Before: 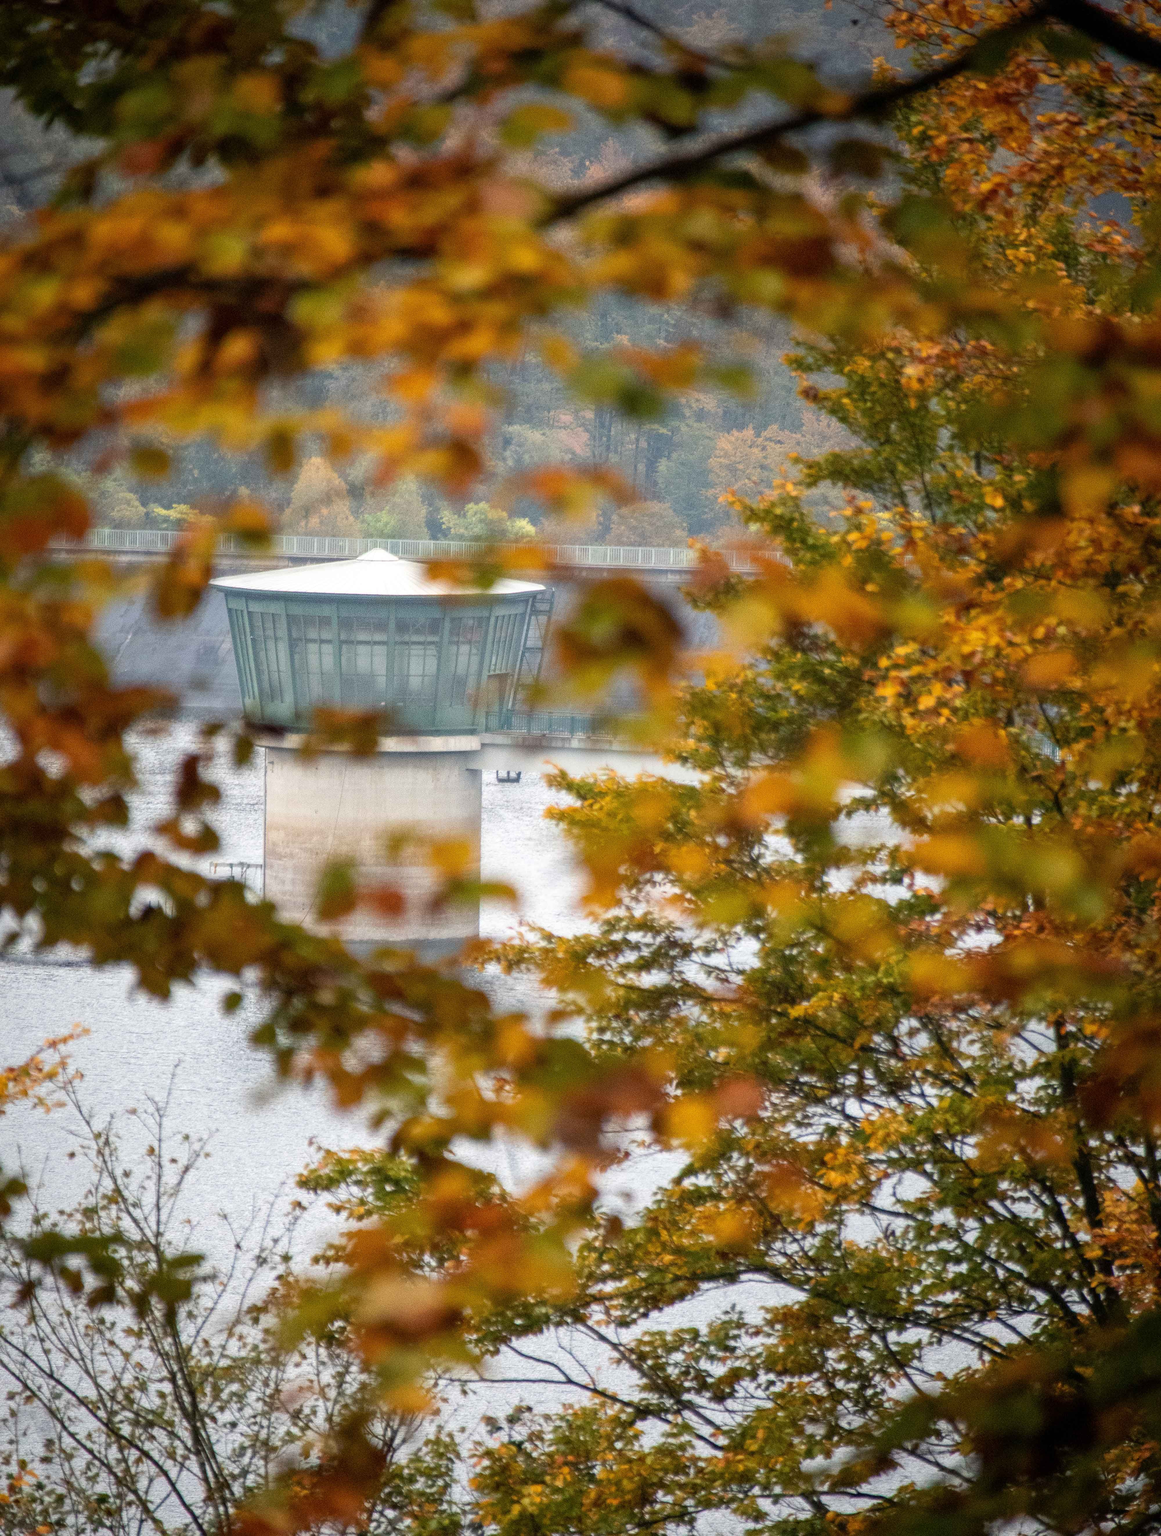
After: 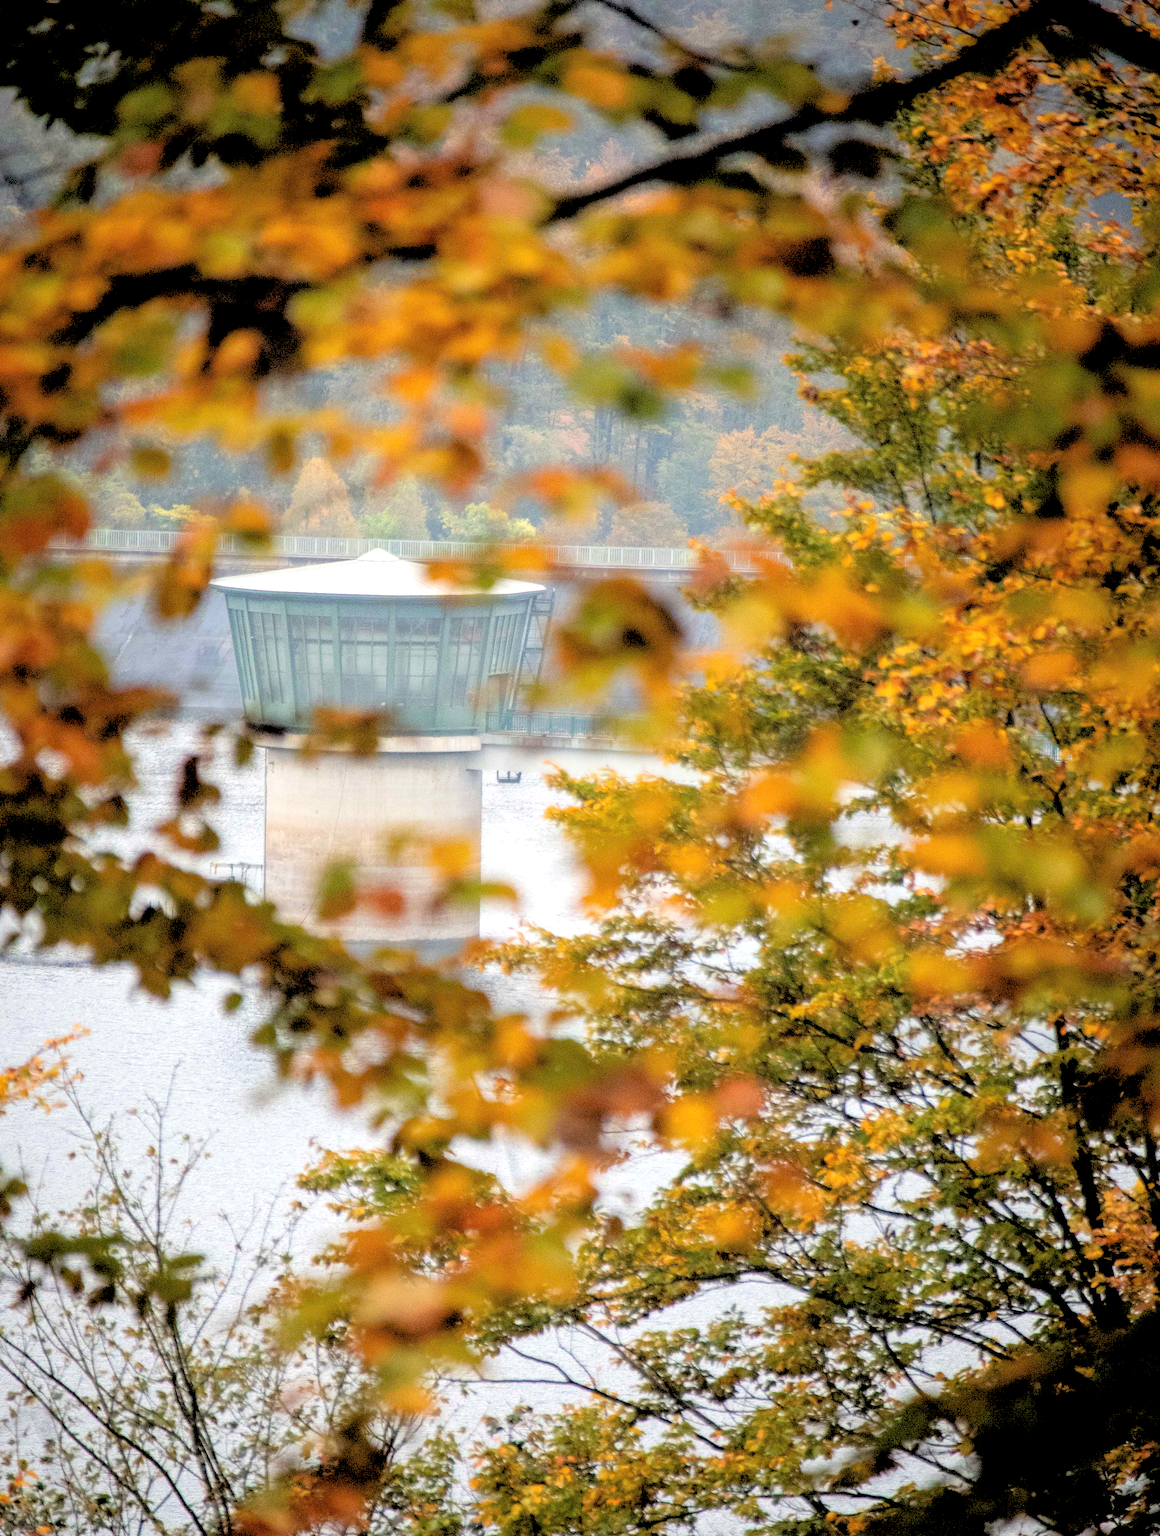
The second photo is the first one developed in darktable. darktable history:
rgb levels: levels [[0.027, 0.429, 0.996], [0, 0.5, 1], [0, 0.5, 1]]
white balance: emerald 1
exposure: exposure 0.207 EV, compensate highlight preservation false
